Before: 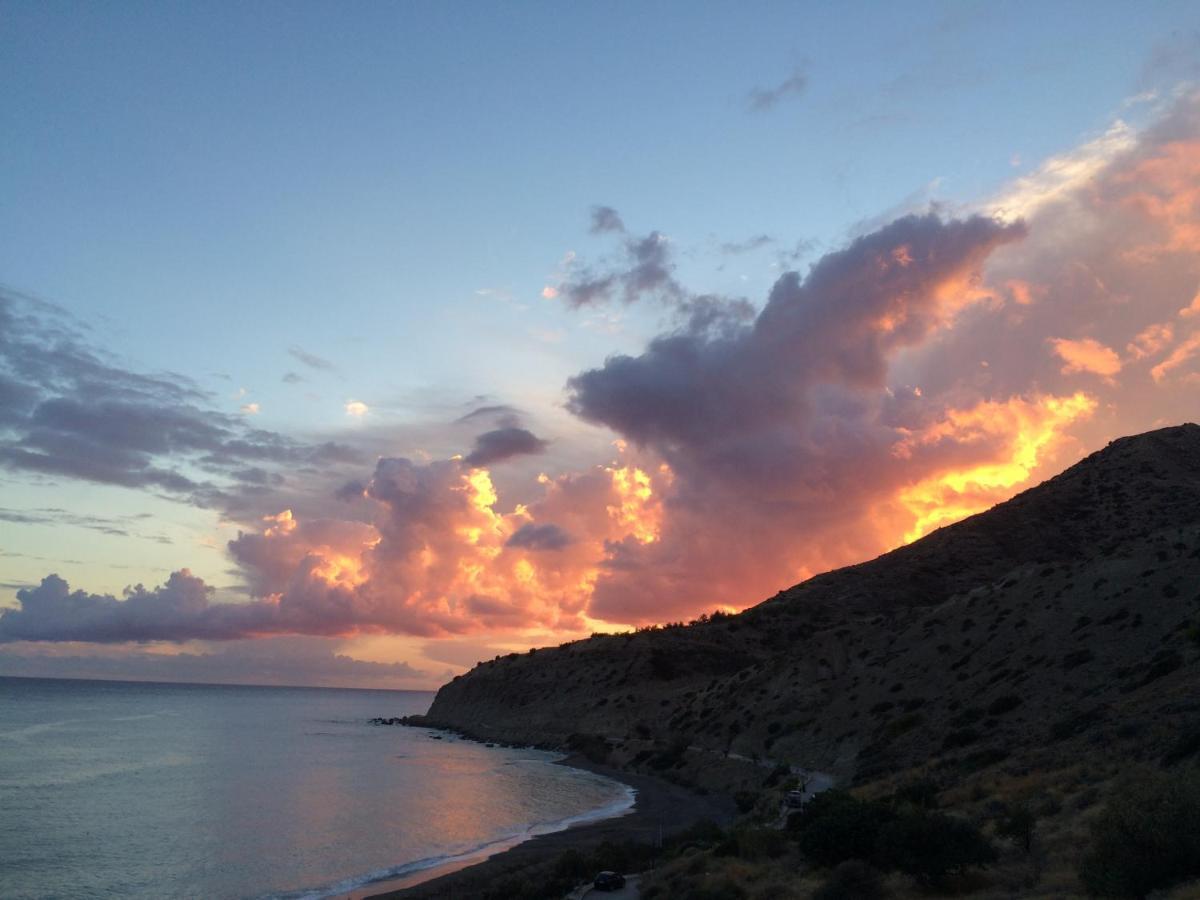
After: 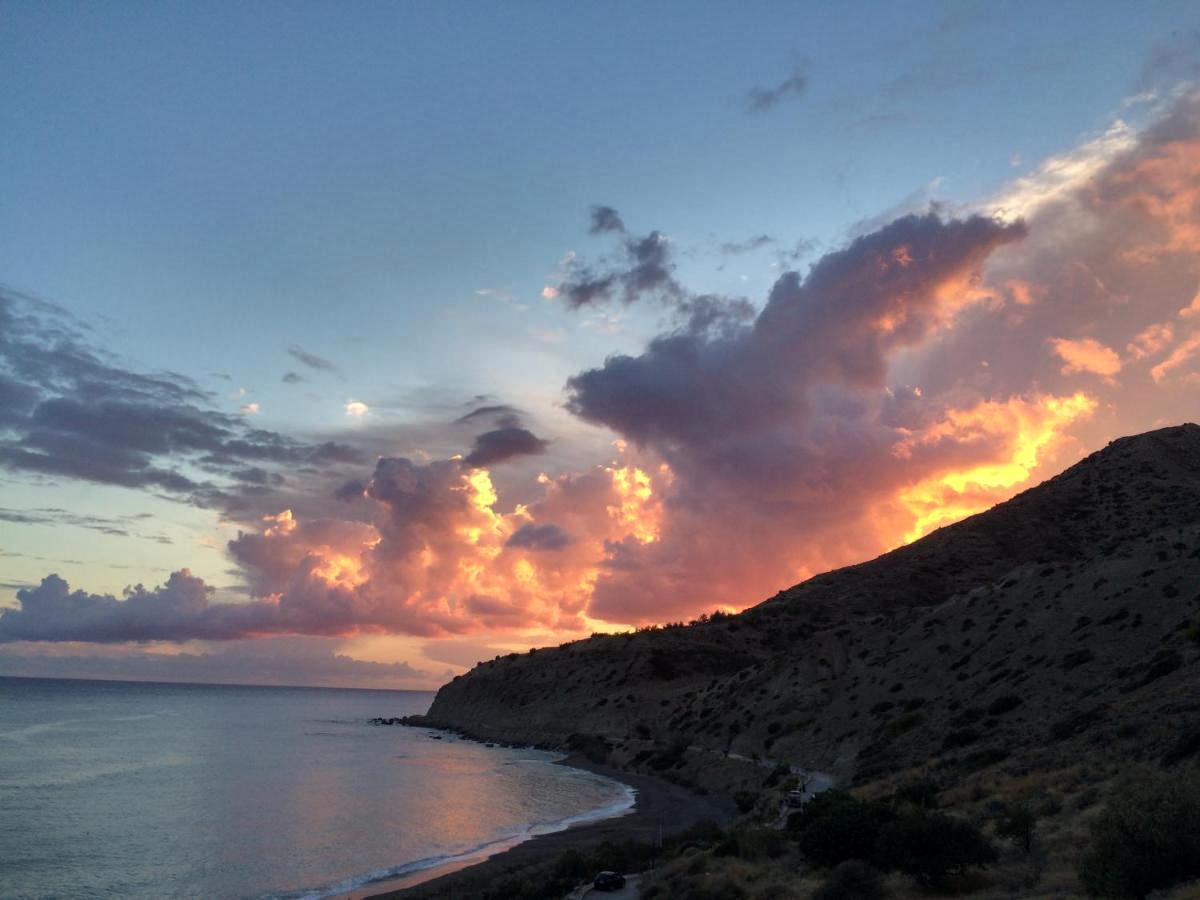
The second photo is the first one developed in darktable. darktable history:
local contrast: highlights 105%, shadows 97%, detail 120%, midtone range 0.2
shadows and highlights: shadows 20.99, highlights -82.76, soften with gaussian
